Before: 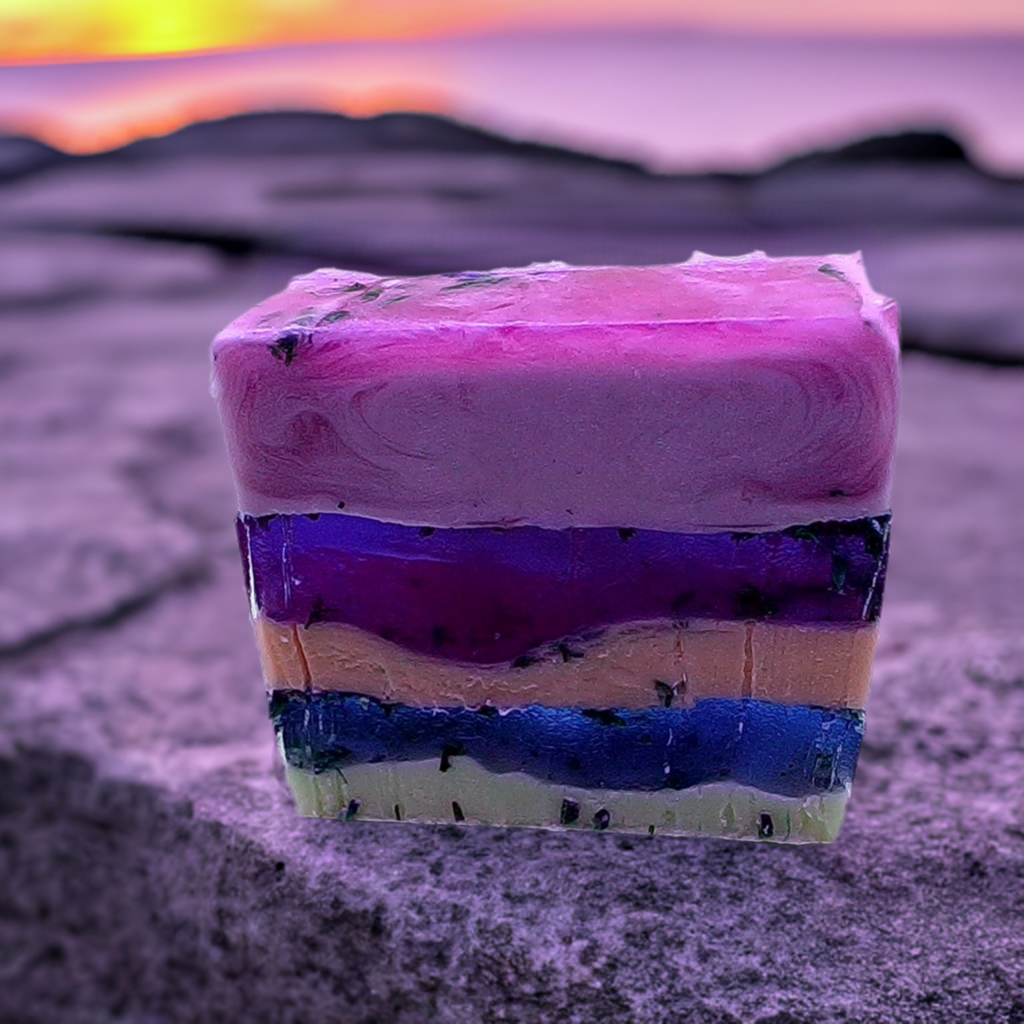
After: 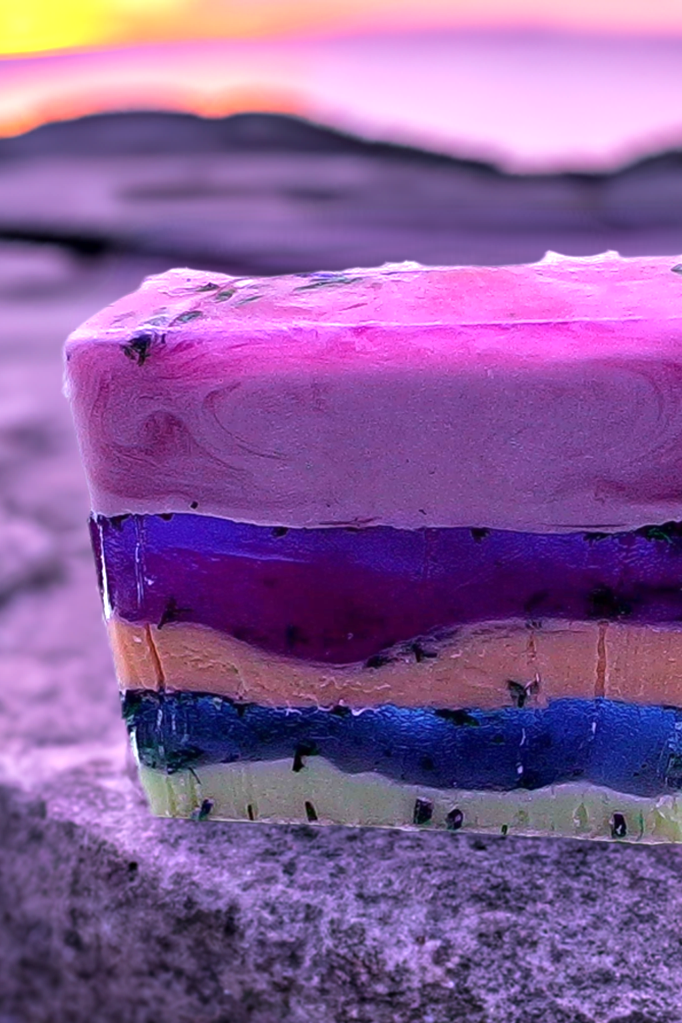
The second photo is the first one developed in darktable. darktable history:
crop and rotate: left 14.436%, right 18.898%
velvia: on, module defaults
exposure: exposure 0.648 EV, compensate highlight preservation false
